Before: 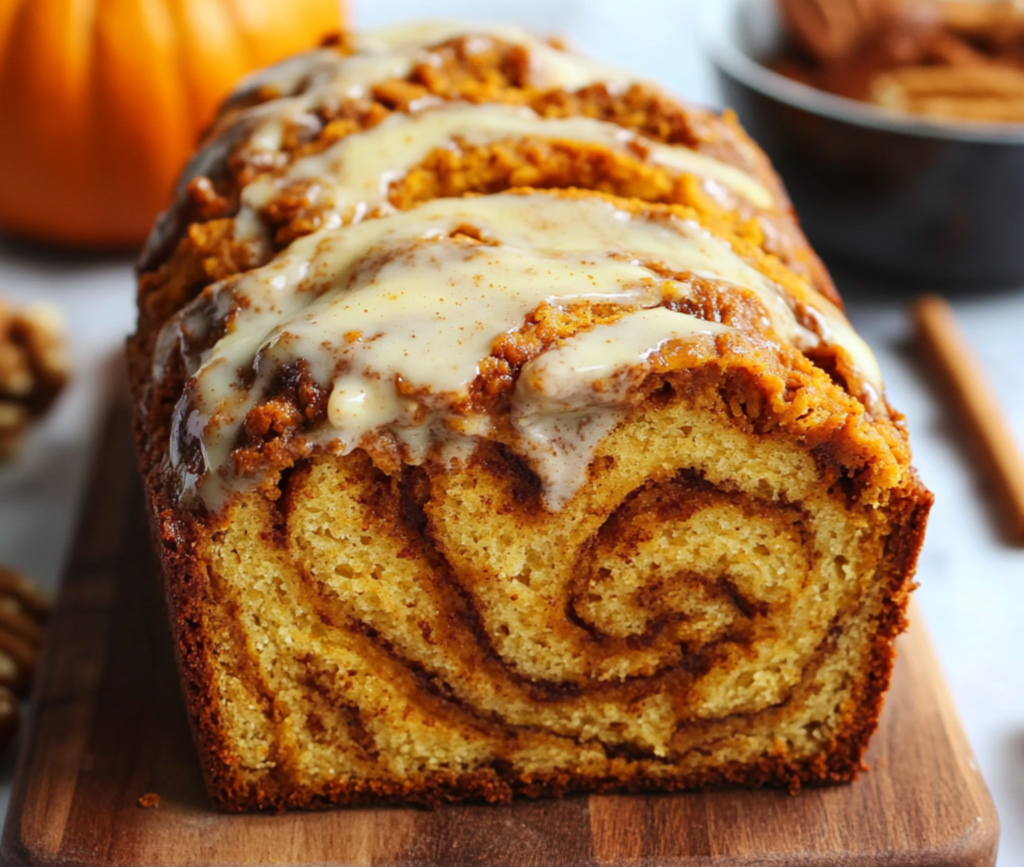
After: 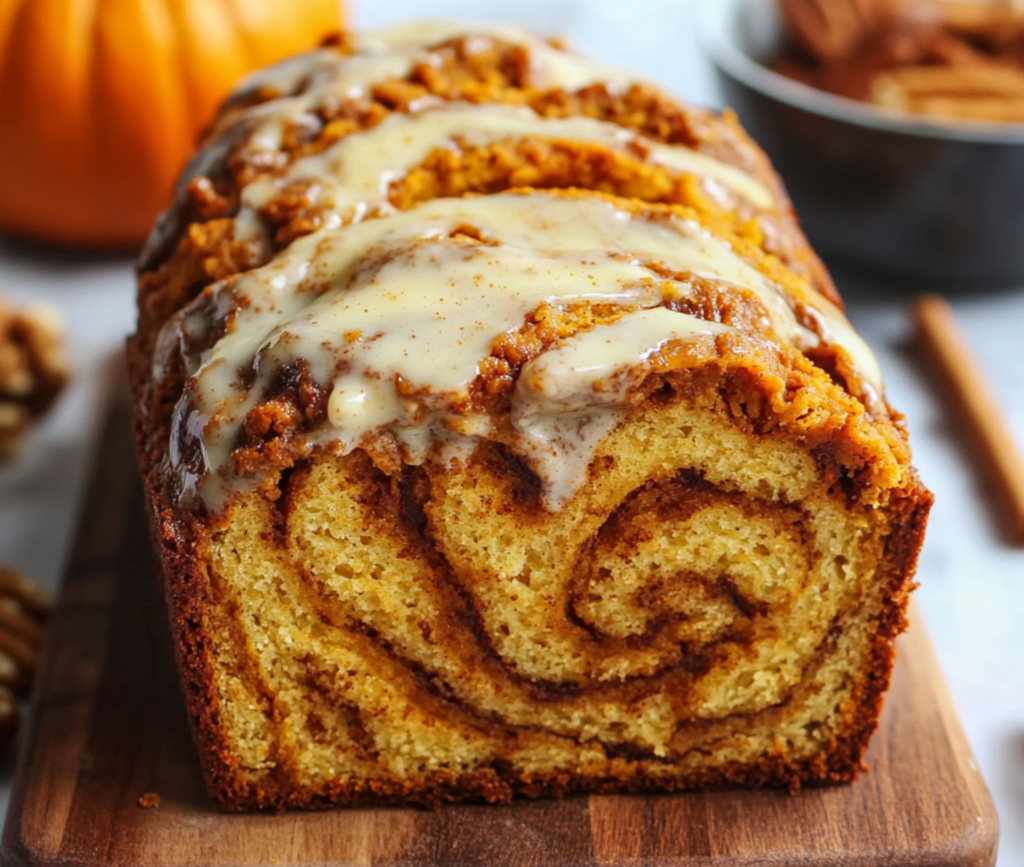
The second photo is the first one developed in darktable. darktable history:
local contrast: detail 113%
